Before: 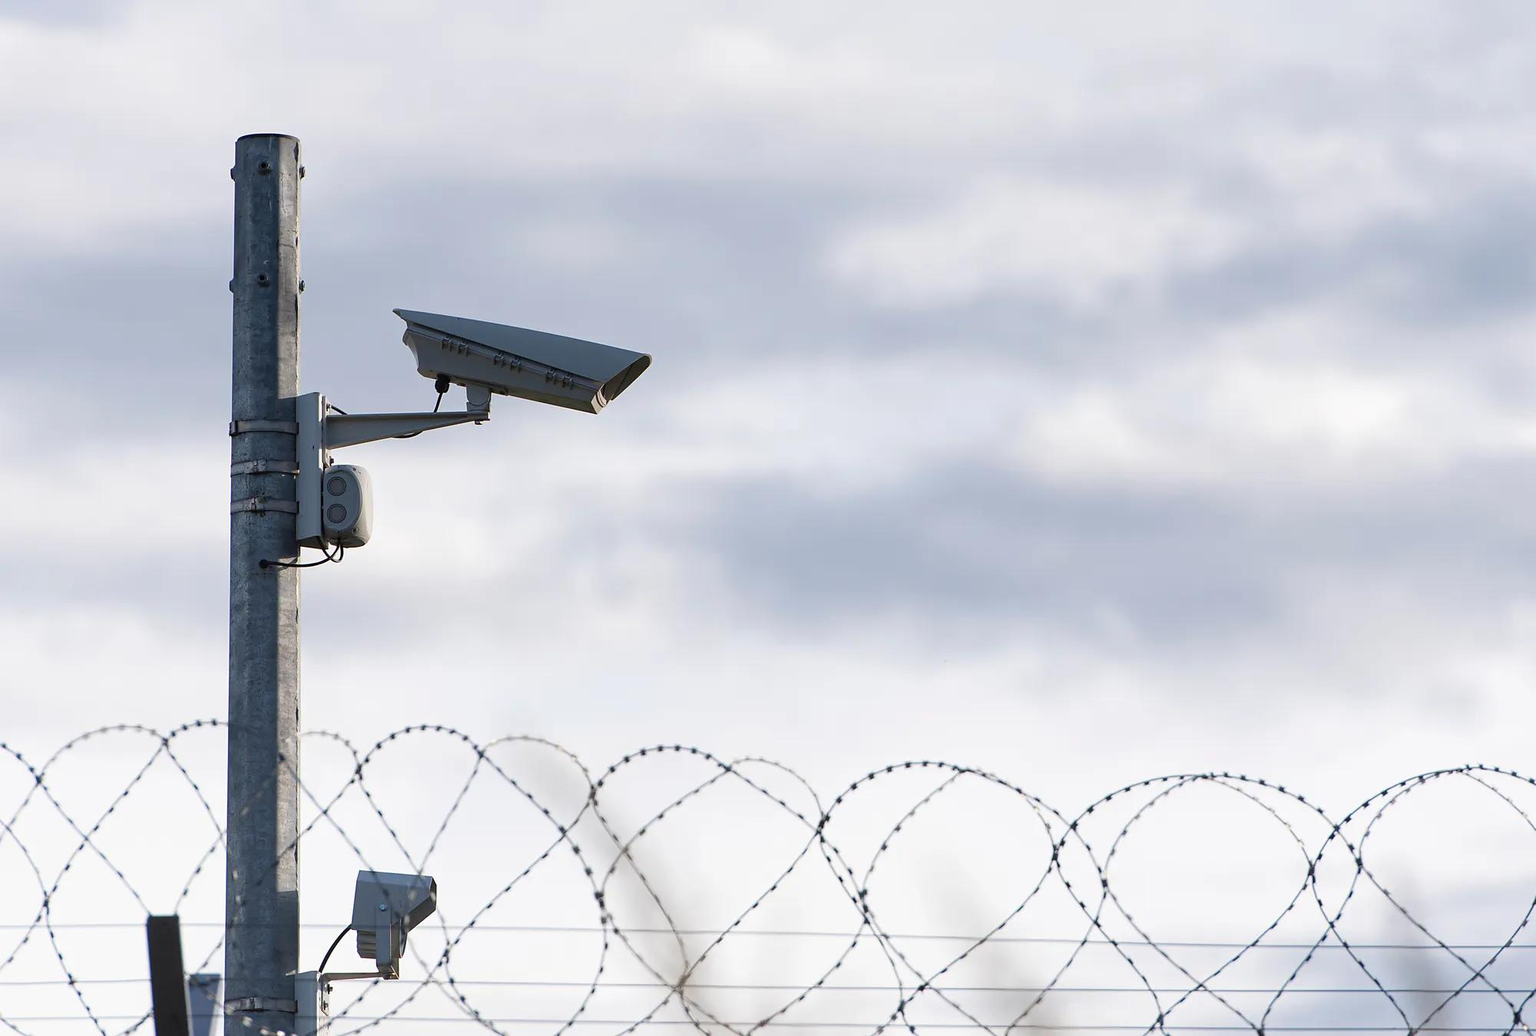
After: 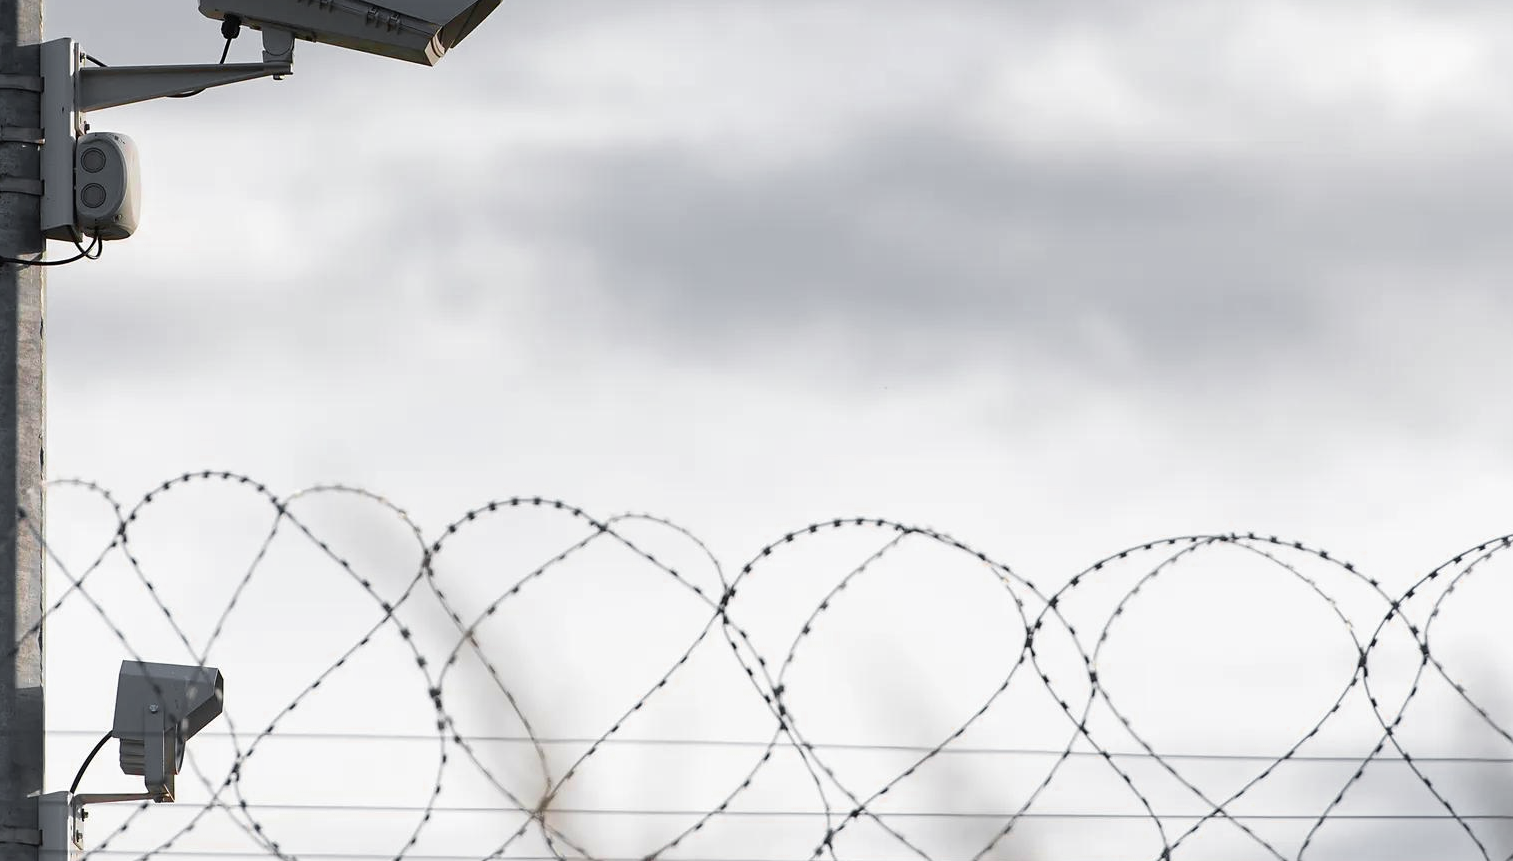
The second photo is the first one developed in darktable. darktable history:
color zones: curves: ch0 [(0.004, 0.388) (0.125, 0.392) (0.25, 0.404) (0.375, 0.5) (0.5, 0.5) (0.625, 0.5) (0.75, 0.5) (0.875, 0.5)]; ch1 [(0, 0.5) (0.125, 0.5) (0.25, 0.5) (0.375, 0.124) (0.524, 0.124) (0.645, 0.128) (0.789, 0.132) (0.914, 0.096) (0.998, 0.068)]
crop and rotate: left 17.299%, top 35.115%, right 7.015%, bottom 1.024%
velvia: on, module defaults
